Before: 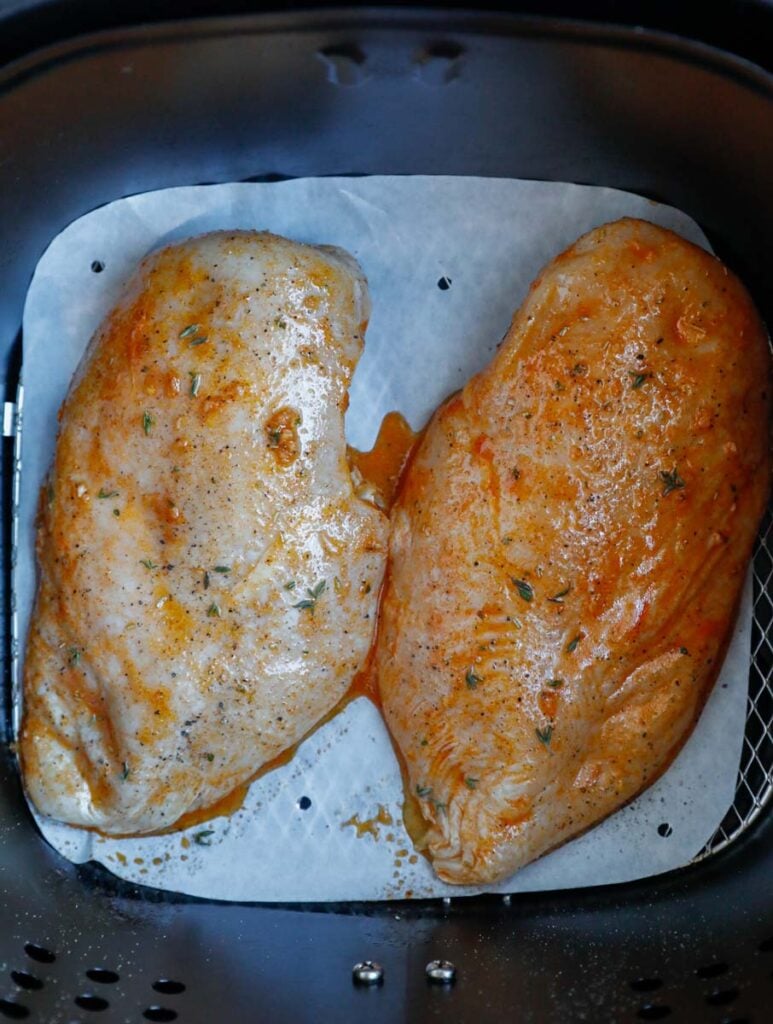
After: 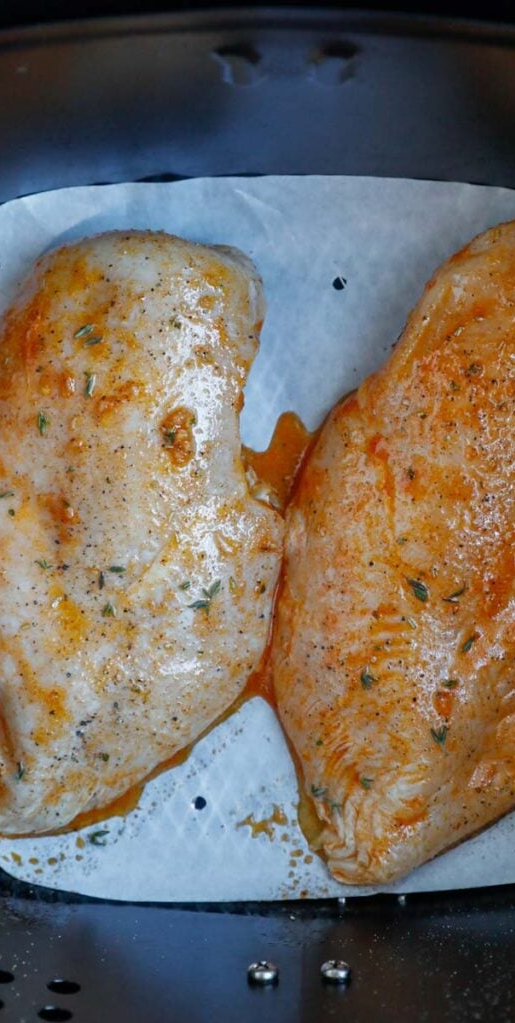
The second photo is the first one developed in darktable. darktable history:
crop and rotate: left 13.627%, right 19.726%
